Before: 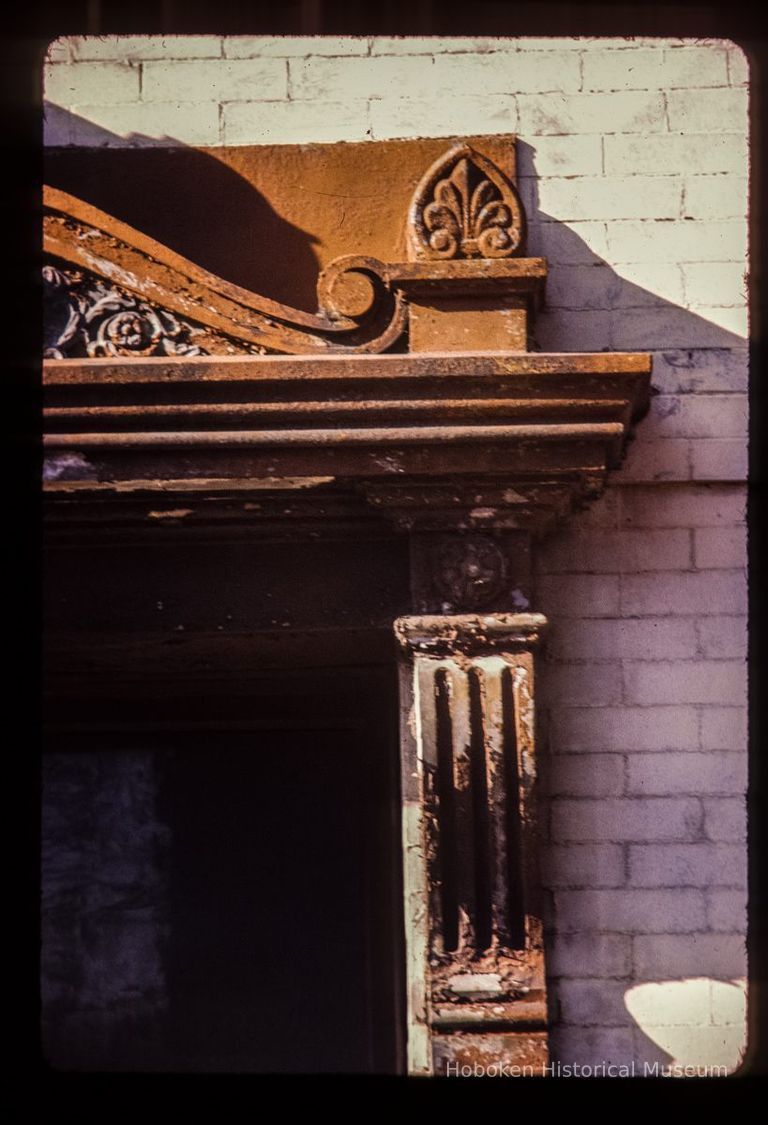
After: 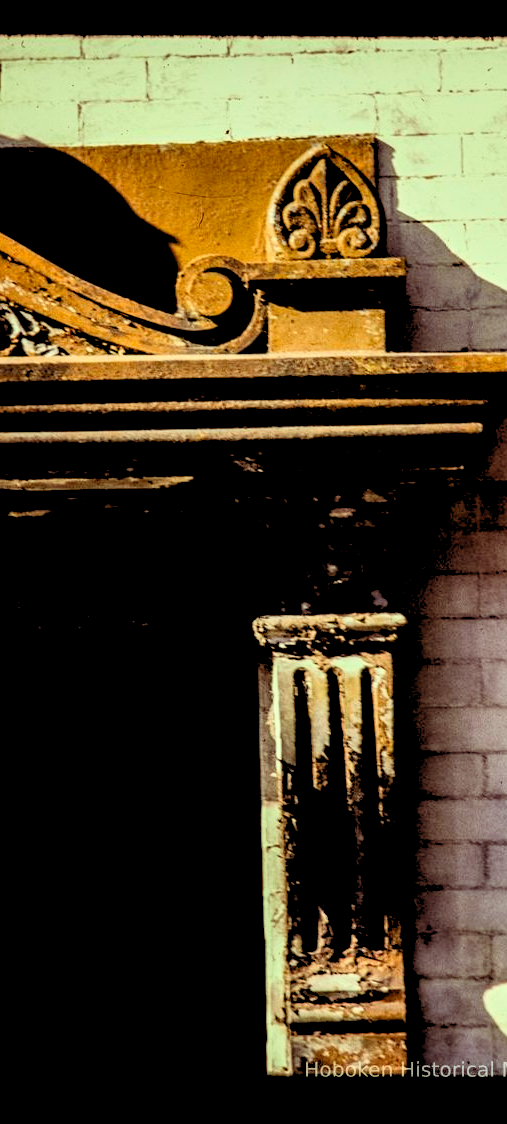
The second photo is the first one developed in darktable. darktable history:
crop and rotate: left 18.442%, right 15.508%
color balance: lift [1, 1.015, 0.987, 0.985], gamma [1, 0.959, 1.042, 0.958], gain [0.927, 0.938, 1.072, 0.928], contrast 1.5%
contrast brightness saturation: contrast 0.2, brightness 0.16, saturation 0.22
rgb levels: levels [[0.029, 0.461, 0.922], [0, 0.5, 1], [0, 0.5, 1]]
